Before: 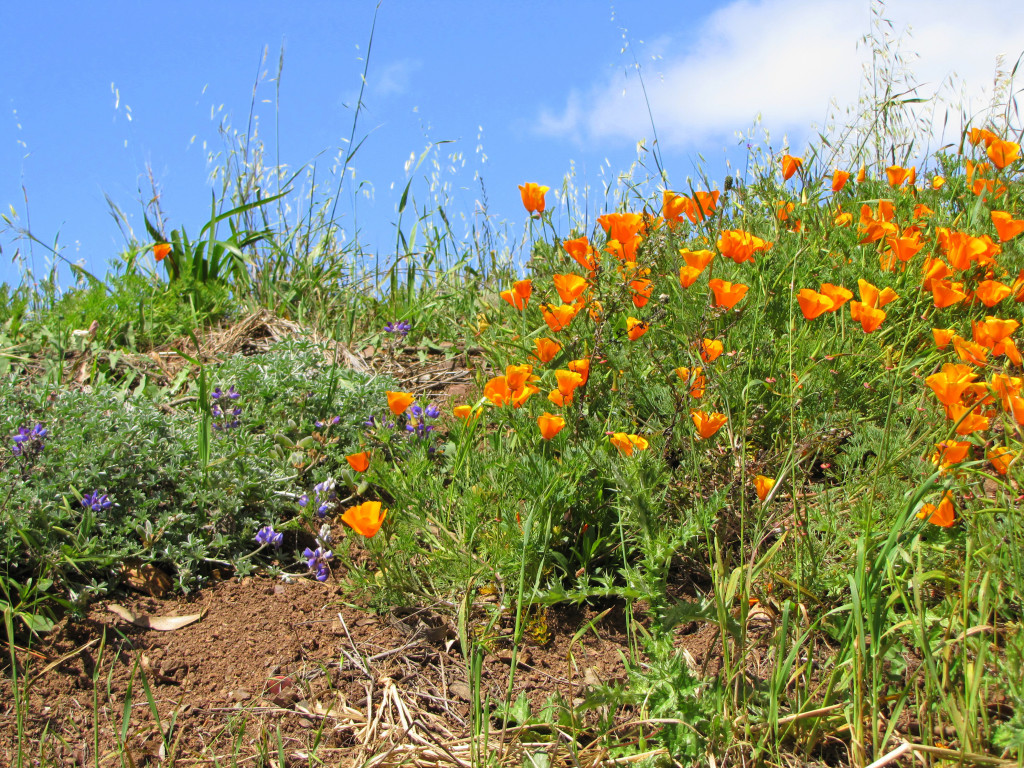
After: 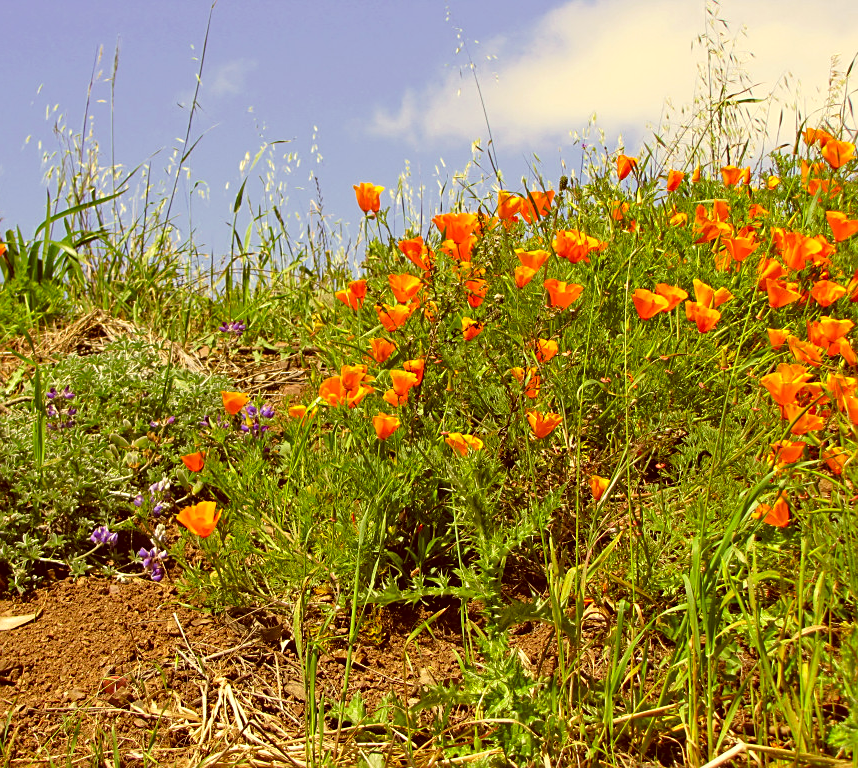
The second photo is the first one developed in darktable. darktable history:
color correction: highlights a* 1.12, highlights b* 24.26, shadows a* 15.58, shadows b* 24.26
sharpen: on, module defaults
exposure: black level correction 0.005, exposure 0.001 EV, compensate highlight preservation false
crop: left 16.145%
